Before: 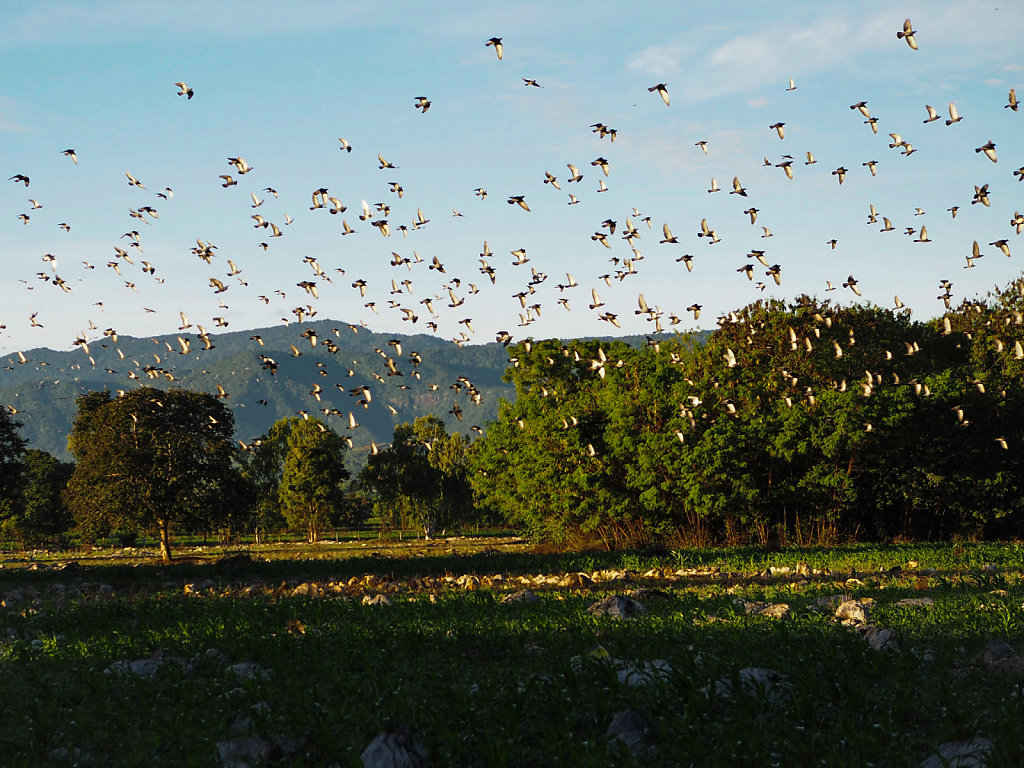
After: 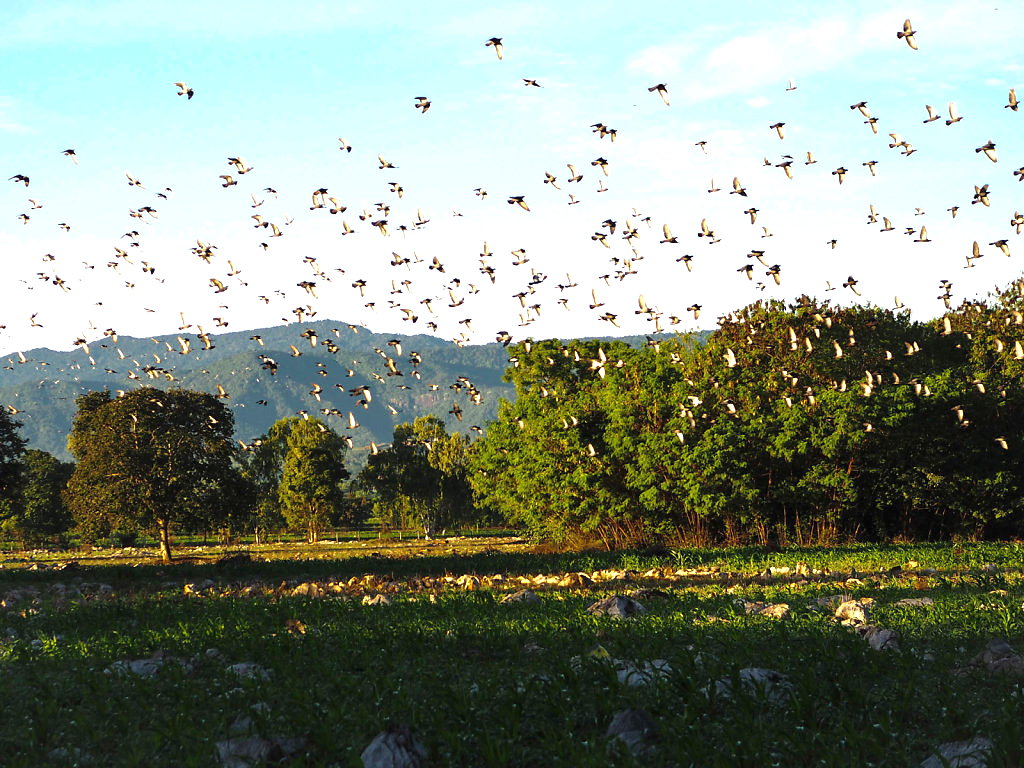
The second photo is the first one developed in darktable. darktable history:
exposure: black level correction 0, exposure 0.95 EV, compensate exposure bias true, compensate highlight preservation false
tone equalizer: on, module defaults
